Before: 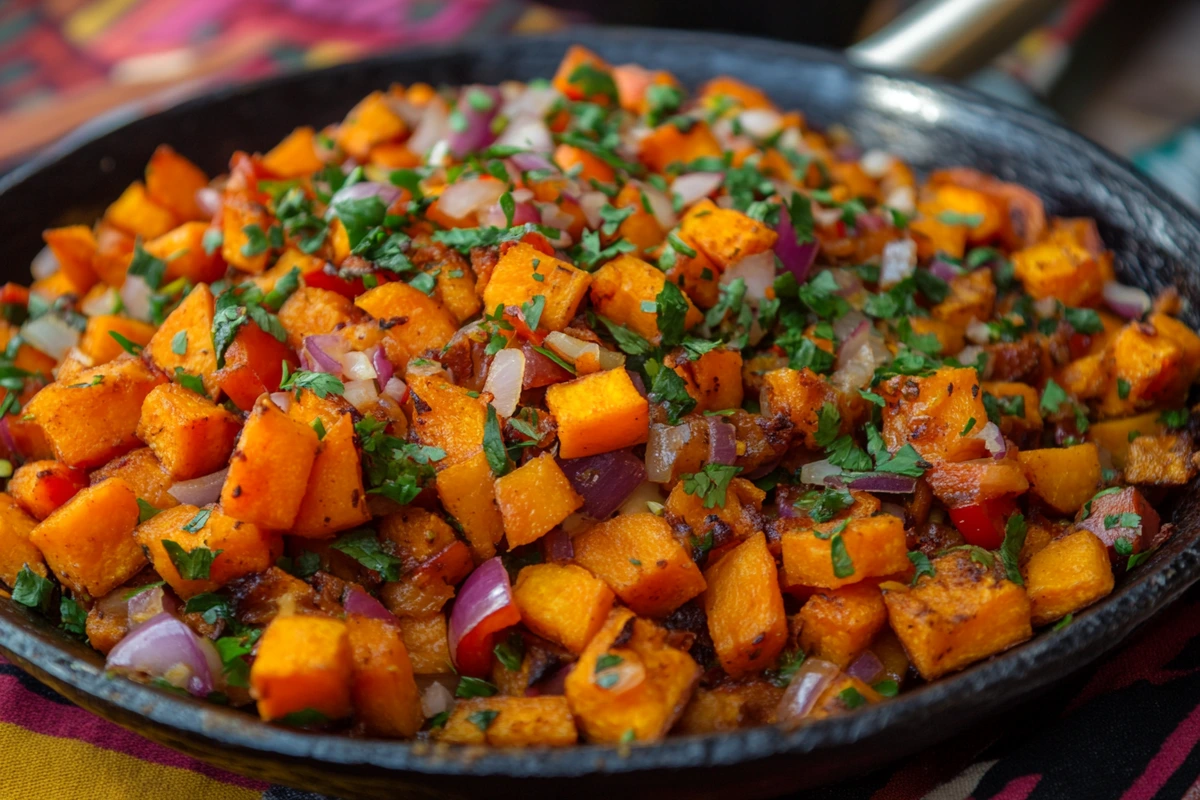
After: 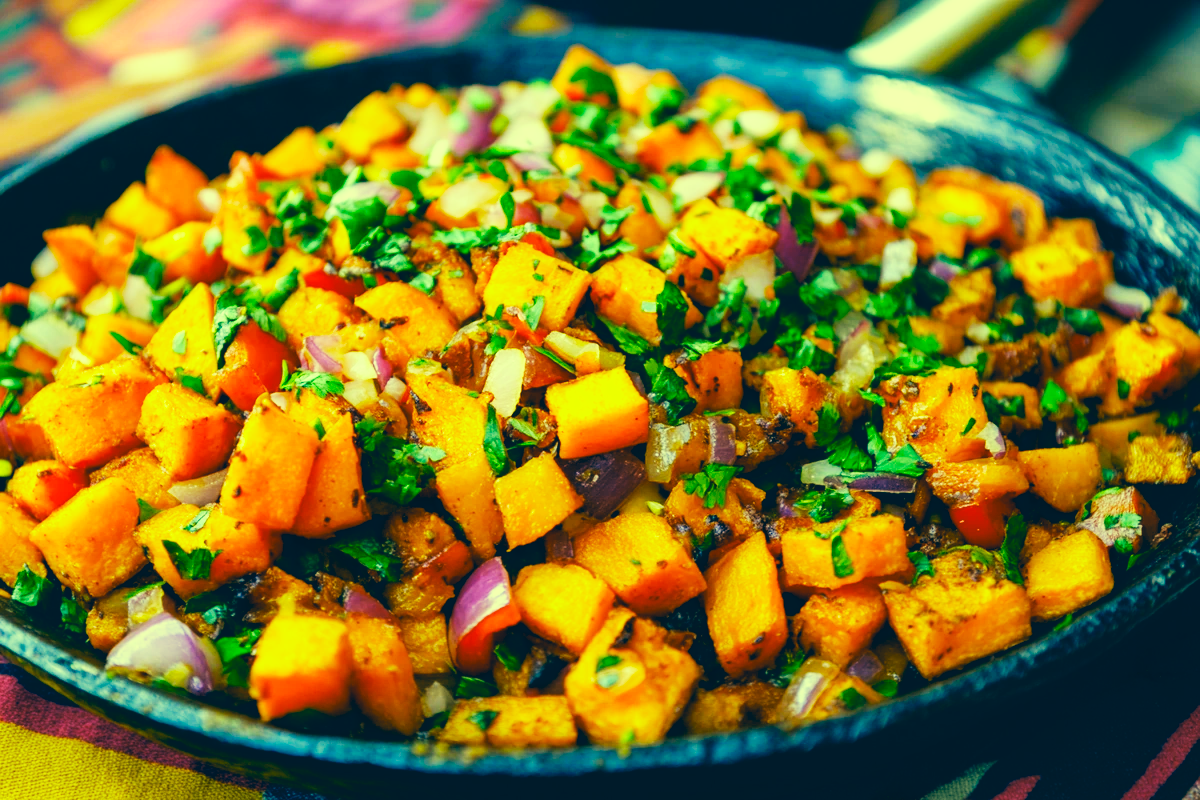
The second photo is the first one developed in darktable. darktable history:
contrast brightness saturation: saturation 0.128
color correction: highlights a* -16.31, highlights b* 39.57, shadows a* -39.29, shadows b* -26.55
base curve: curves: ch0 [(0, 0) (0.007, 0.004) (0.027, 0.03) (0.046, 0.07) (0.207, 0.54) (0.442, 0.872) (0.673, 0.972) (1, 1)], preserve colors none
